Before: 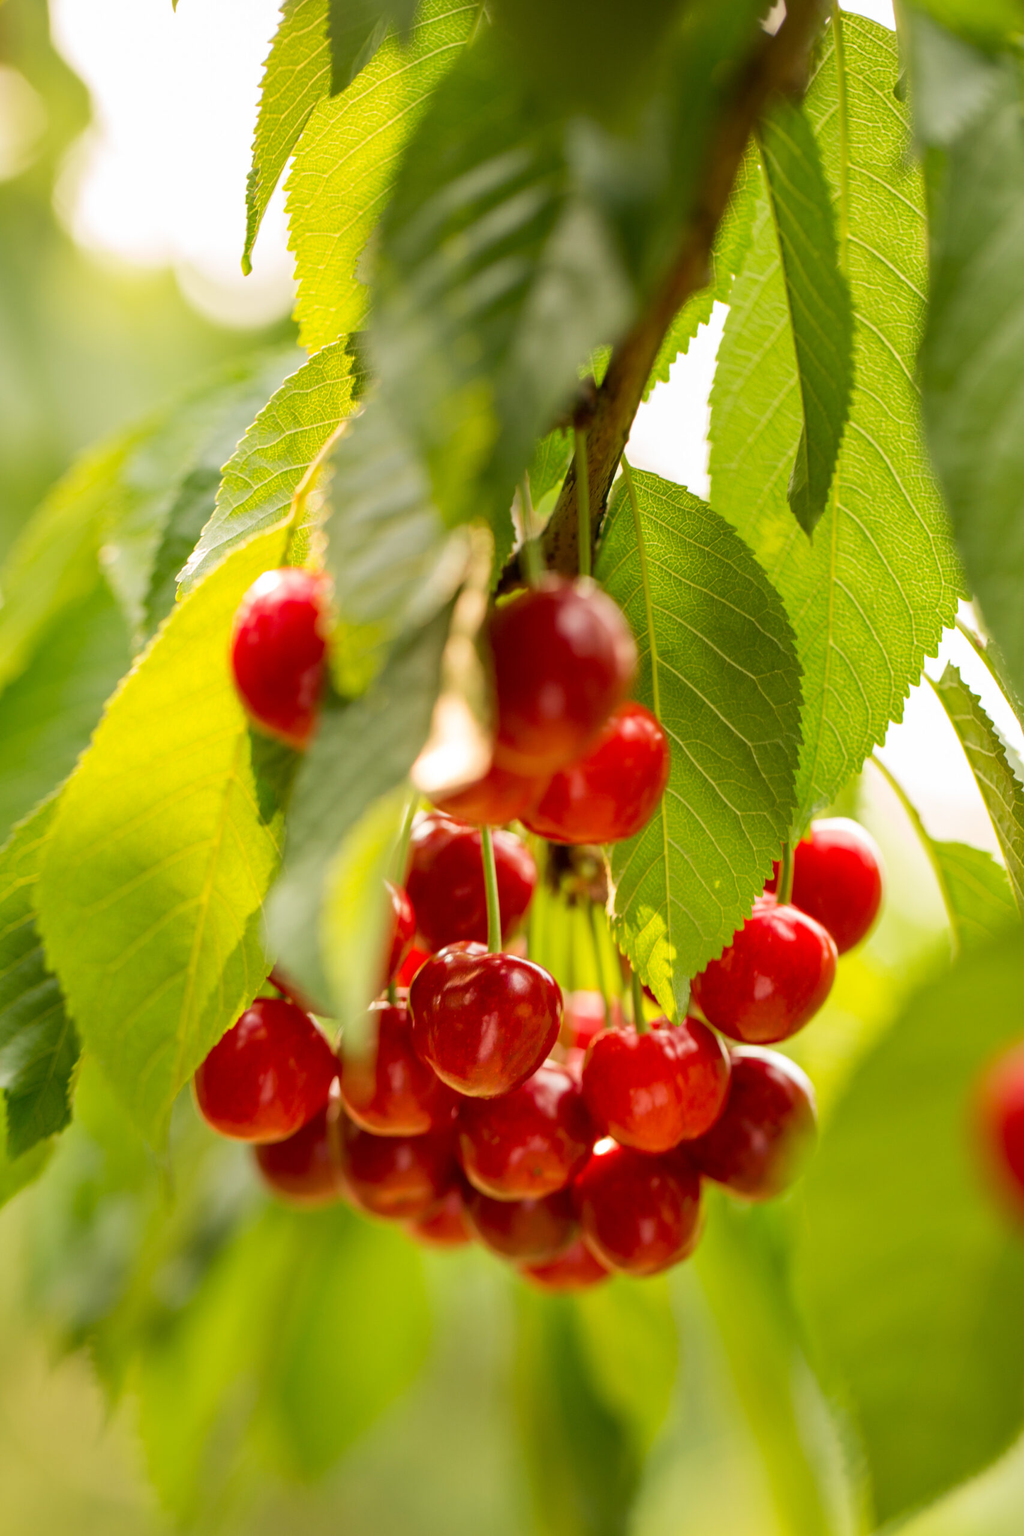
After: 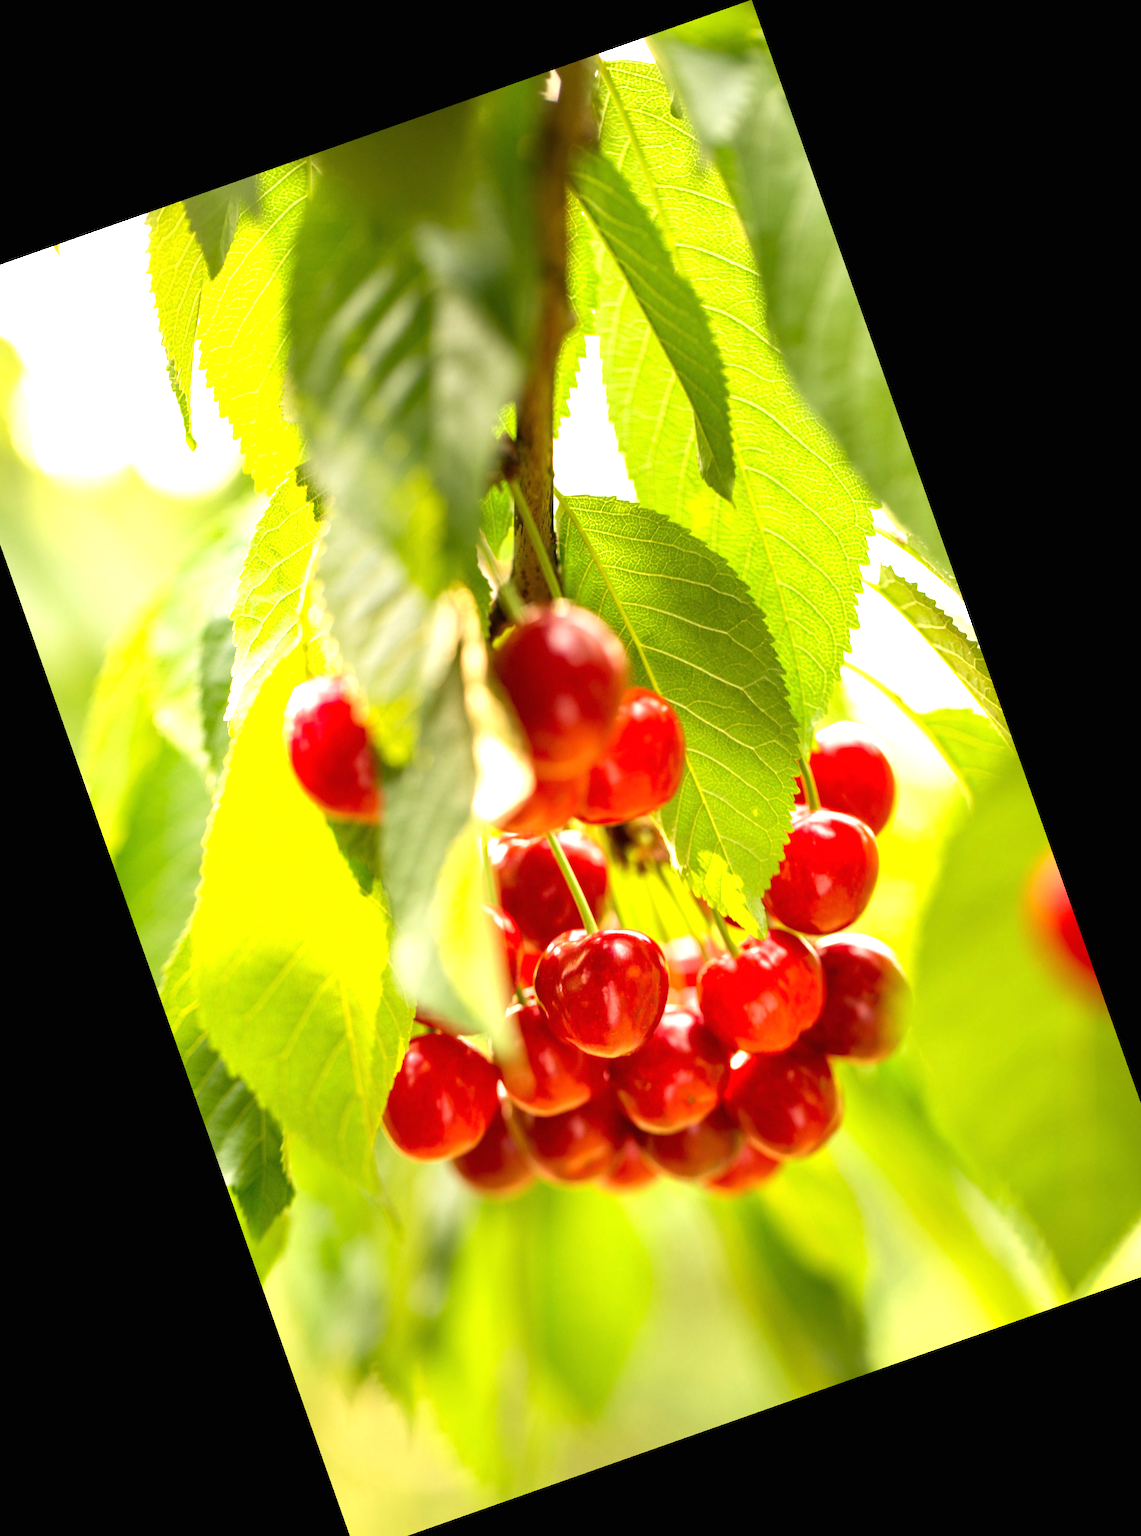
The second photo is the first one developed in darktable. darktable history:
crop and rotate: angle 19.43°, left 6.812%, right 4.125%, bottom 1.087%
exposure: black level correction 0, exposure 1 EV, compensate highlight preservation false
